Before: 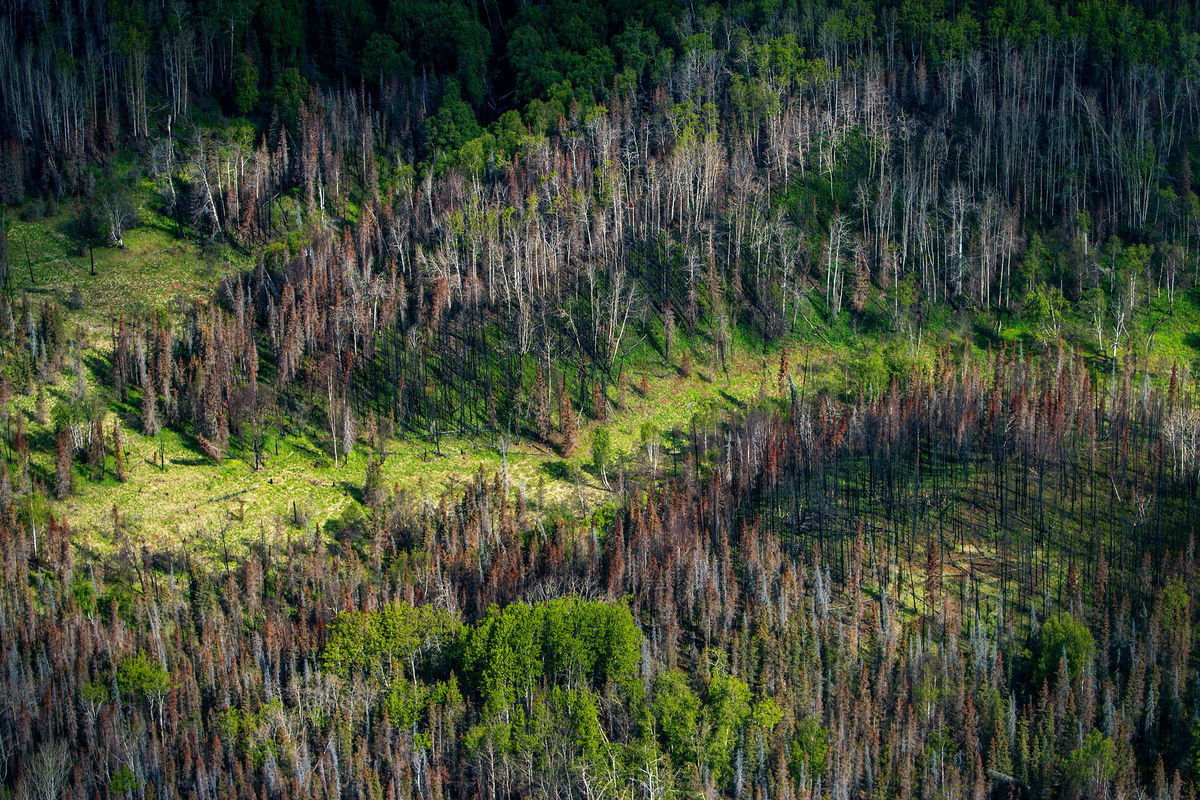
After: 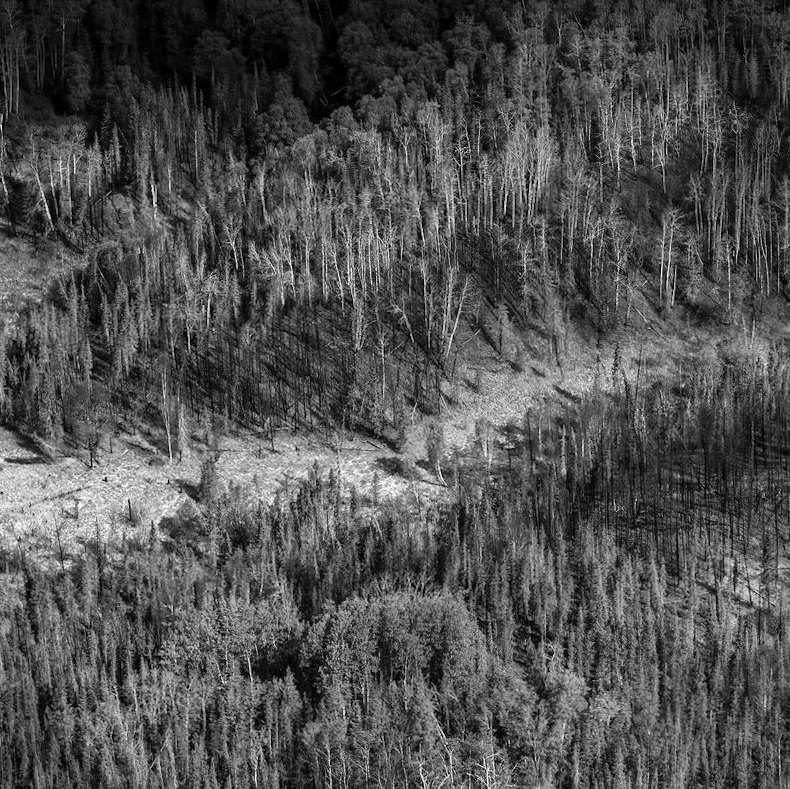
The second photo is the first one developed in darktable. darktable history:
rotate and perspective: rotation -0.45°, automatic cropping original format, crop left 0.008, crop right 0.992, crop top 0.012, crop bottom 0.988
color correction: highlights a* -5.3, highlights b* 9.8, shadows a* 9.8, shadows b* 24.26
exposure: exposure 0.127 EV, compensate highlight preservation false
tone equalizer: on, module defaults
monochrome: a 32, b 64, size 2.3, highlights 1
crop and rotate: left 13.409%, right 19.924%
